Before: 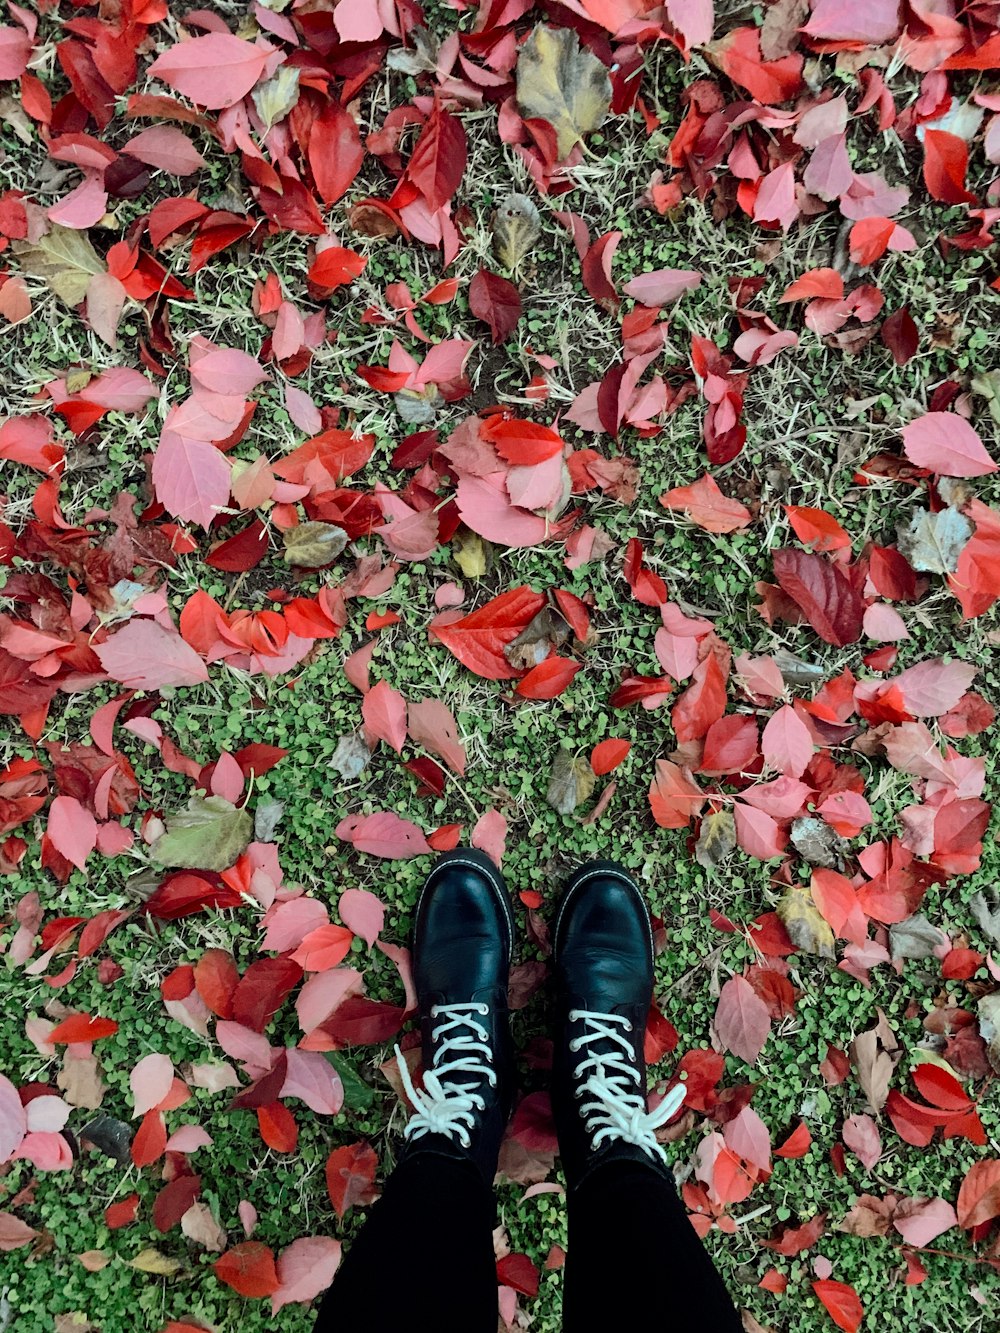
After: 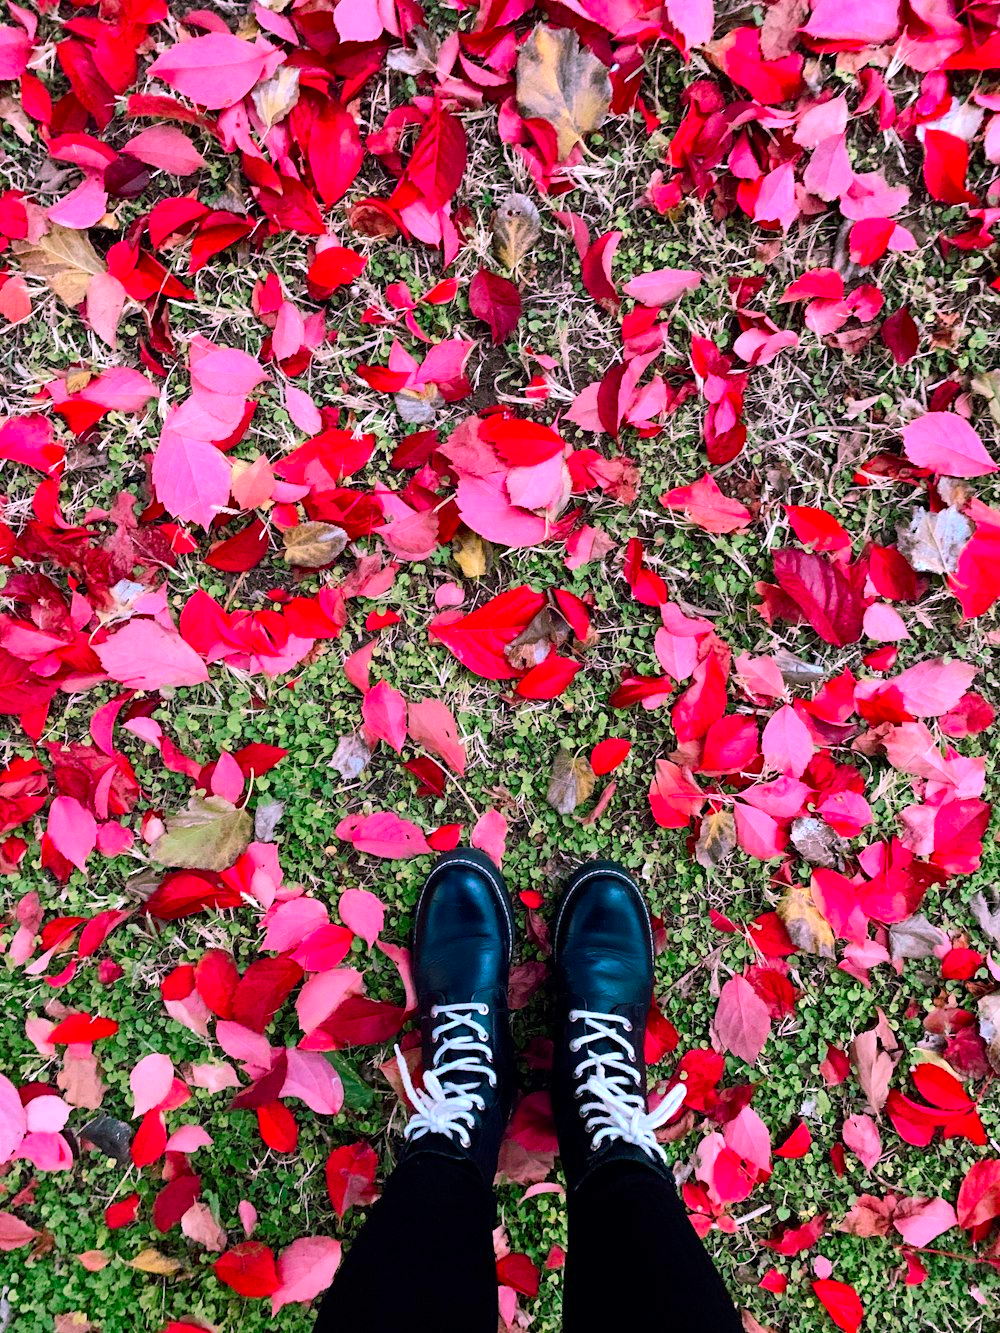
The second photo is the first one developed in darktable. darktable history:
exposure: exposure 0.346 EV, compensate highlight preservation false
color correction: highlights a* 19.32, highlights b* -12.28, saturation 1.67
